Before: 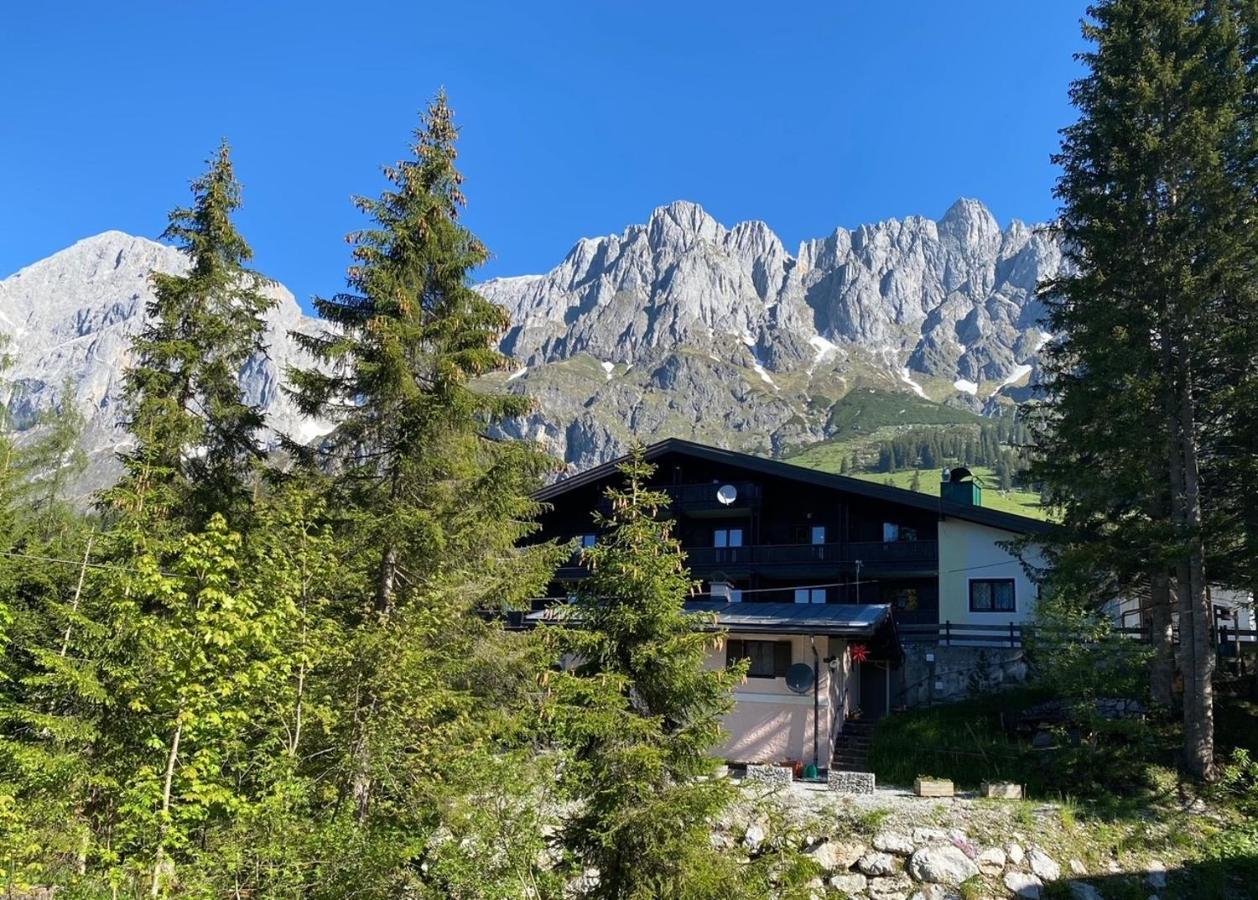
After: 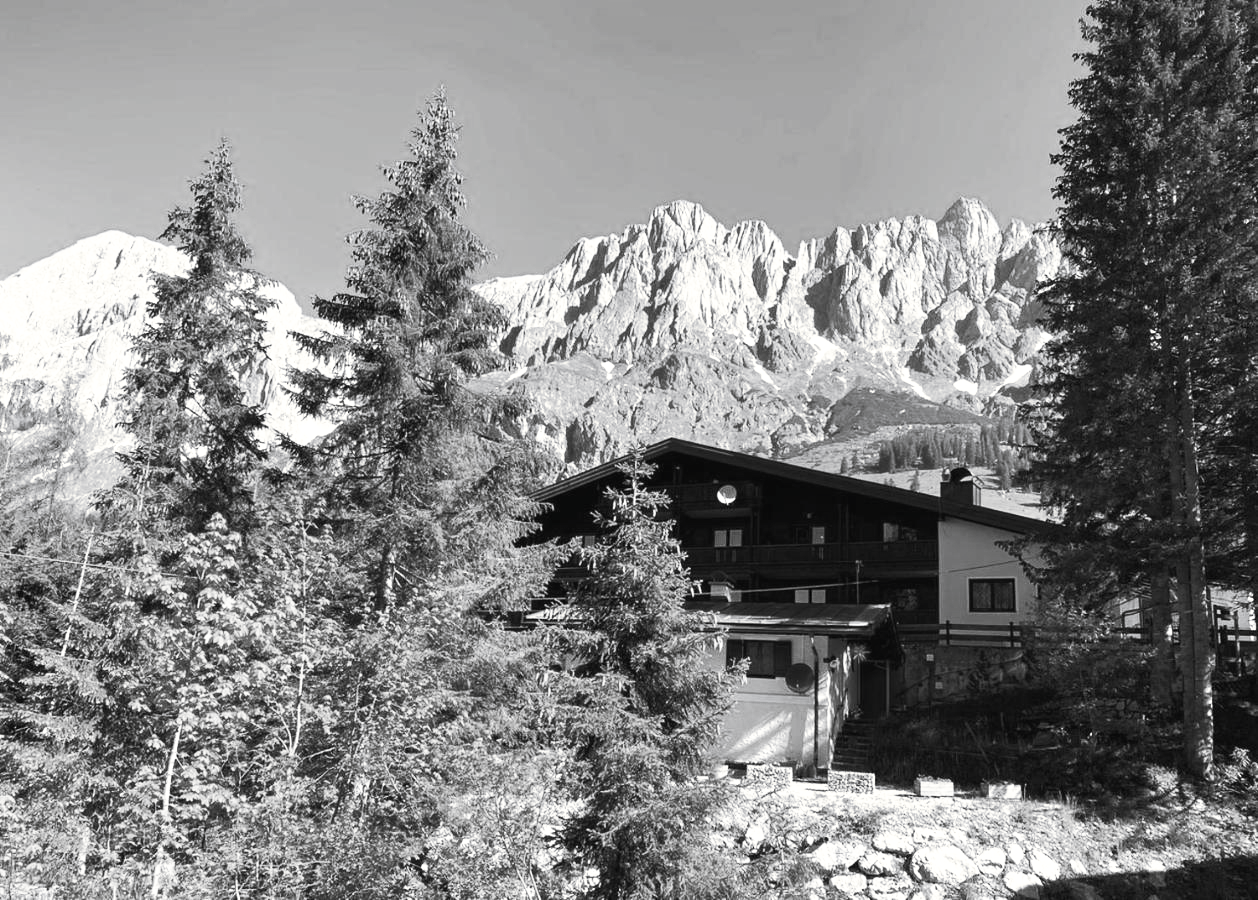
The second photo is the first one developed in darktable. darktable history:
tone curve: curves: ch0 [(0, 0) (0.003, 0.01) (0.011, 0.017) (0.025, 0.035) (0.044, 0.068) (0.069, 0.109) (0.1, 0.144) (0.136, 0.185) (0.177, 0.231) (0.224, 0.279) (0.277, 0.346) (0.335, 0.42) (0.399, 0.5) (0.468, 0.603) (0.543, 0.712) (0.623, 0.808) (0.709, 0.883) (0.801, 0.957) (0.898, 0.993) (1, 1)], preserve colors none
color look up table: target L [78.07, 90.24, 100, 81.33, 75.15, 74.78, 71.84, 98.62, 53.98, 63.98, 54.24, 64.74, 51.42, 26.5, 7.906, 200, 90.24, 82.41, 79.88, 77.34, 65.87, 79.52, 80.24, 45.63, 51.62, 42.92, 13.87, 98.62, 85.98, 87.41, 90.24, 76.61, 72.21, 55.02, 50.96, 78.8, 71.84, 47.51, 32.32, 52.01, 36.57, 6.024, 1.097, 1.645, 57.48, 68.87, 64.36, 29.94, 15.48], target a [-0.002, -0.293, -0.097, 0 ×4, -1.007, 0.001, 0, 0.001, 0, 0.001, 0, 0, 0, -0.293, -0.003, 0, -0.001, 0, -0.002, -0.001, 0, 0.001, 0.001, 0, -1.007, -0.102, -0.102, -0.293, -0.002, 0, 0.001, 0.001, -0.001, 0, 0.001, 0 ×9, 0.001, 0], target b [0.027, 3.684, 1.214, 0.004 ×4, 13.26, -0.003, 0.005, -0.002, 0.005, -0.005, -0.002, -0.001, 0, 3.684, 0.028, 0.004, 0.005, 0.005, 0.027, 0.005, -0.002, -0.005, -0.002, -0.001, 13.26, 1.257, 1.253, 3.684, 0.027, 0.004, -0.002, -0.002, 0.005, 0.004, -0.002, -0.002, -0.005, 0.002, -0.001, 0, 0, 0.005, 0.005, 0.005, -0.004, -0.001], num patches 49
